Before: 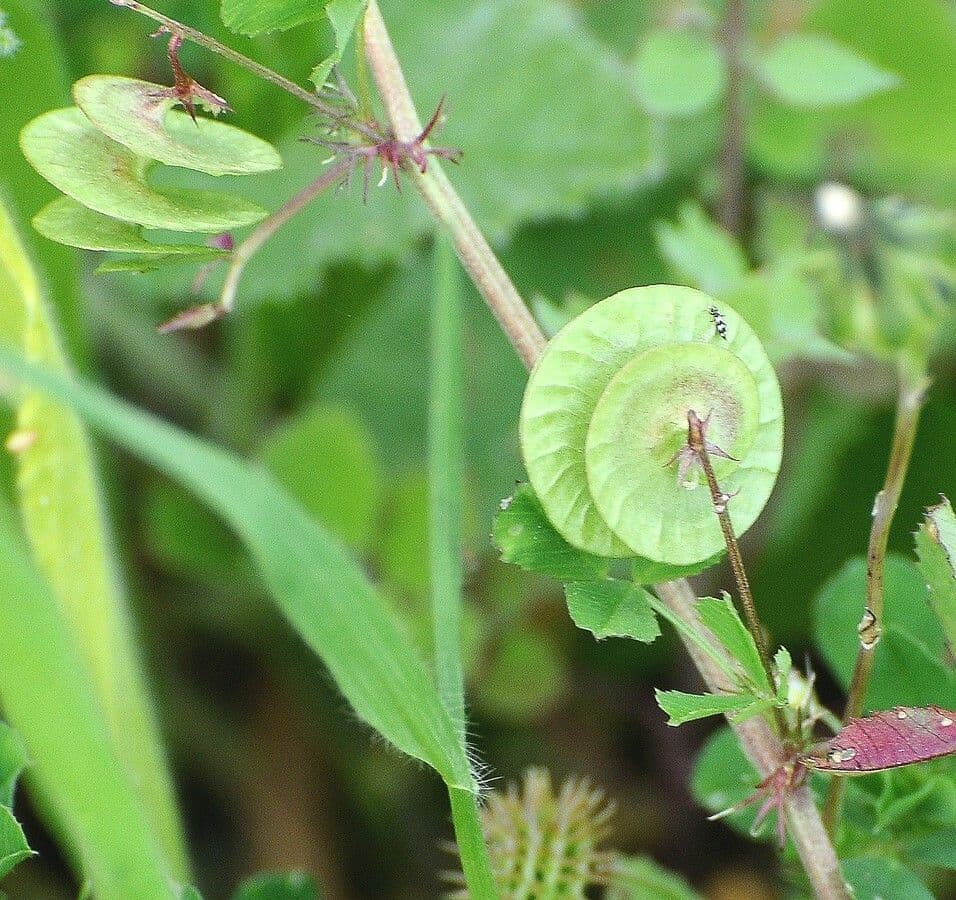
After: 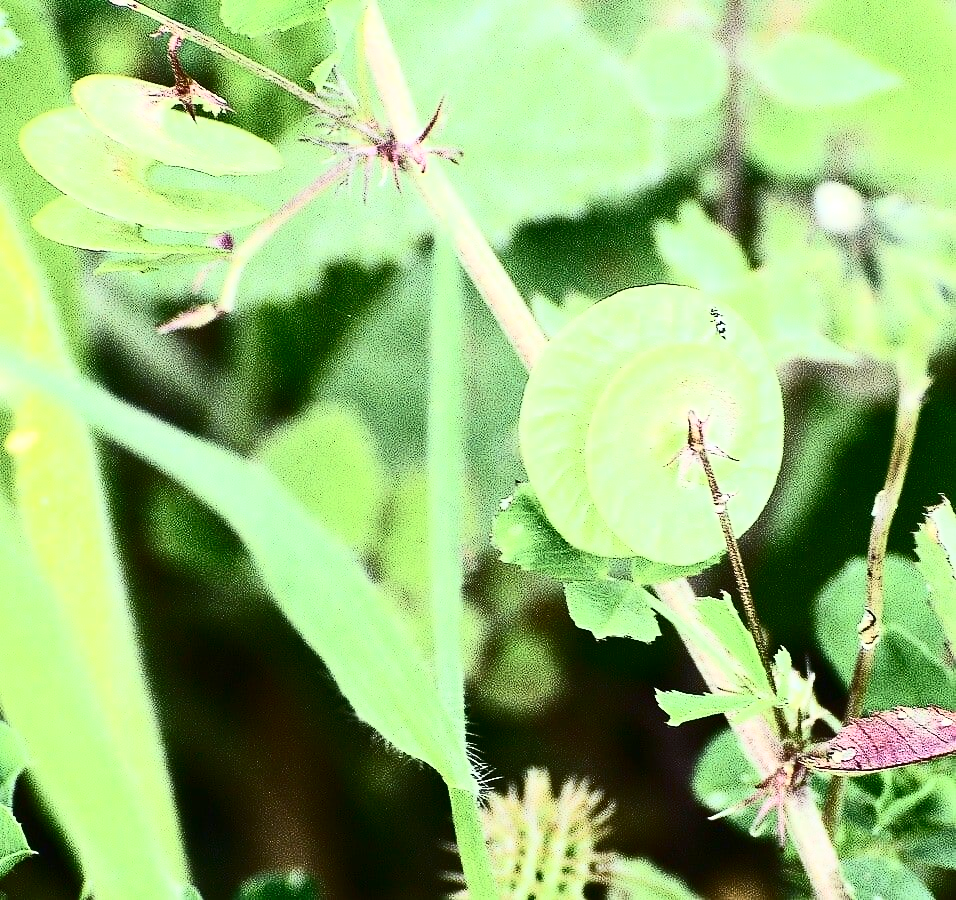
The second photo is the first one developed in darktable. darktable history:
contrast brightness saturation: contrast 0.933, brightness 0.199
